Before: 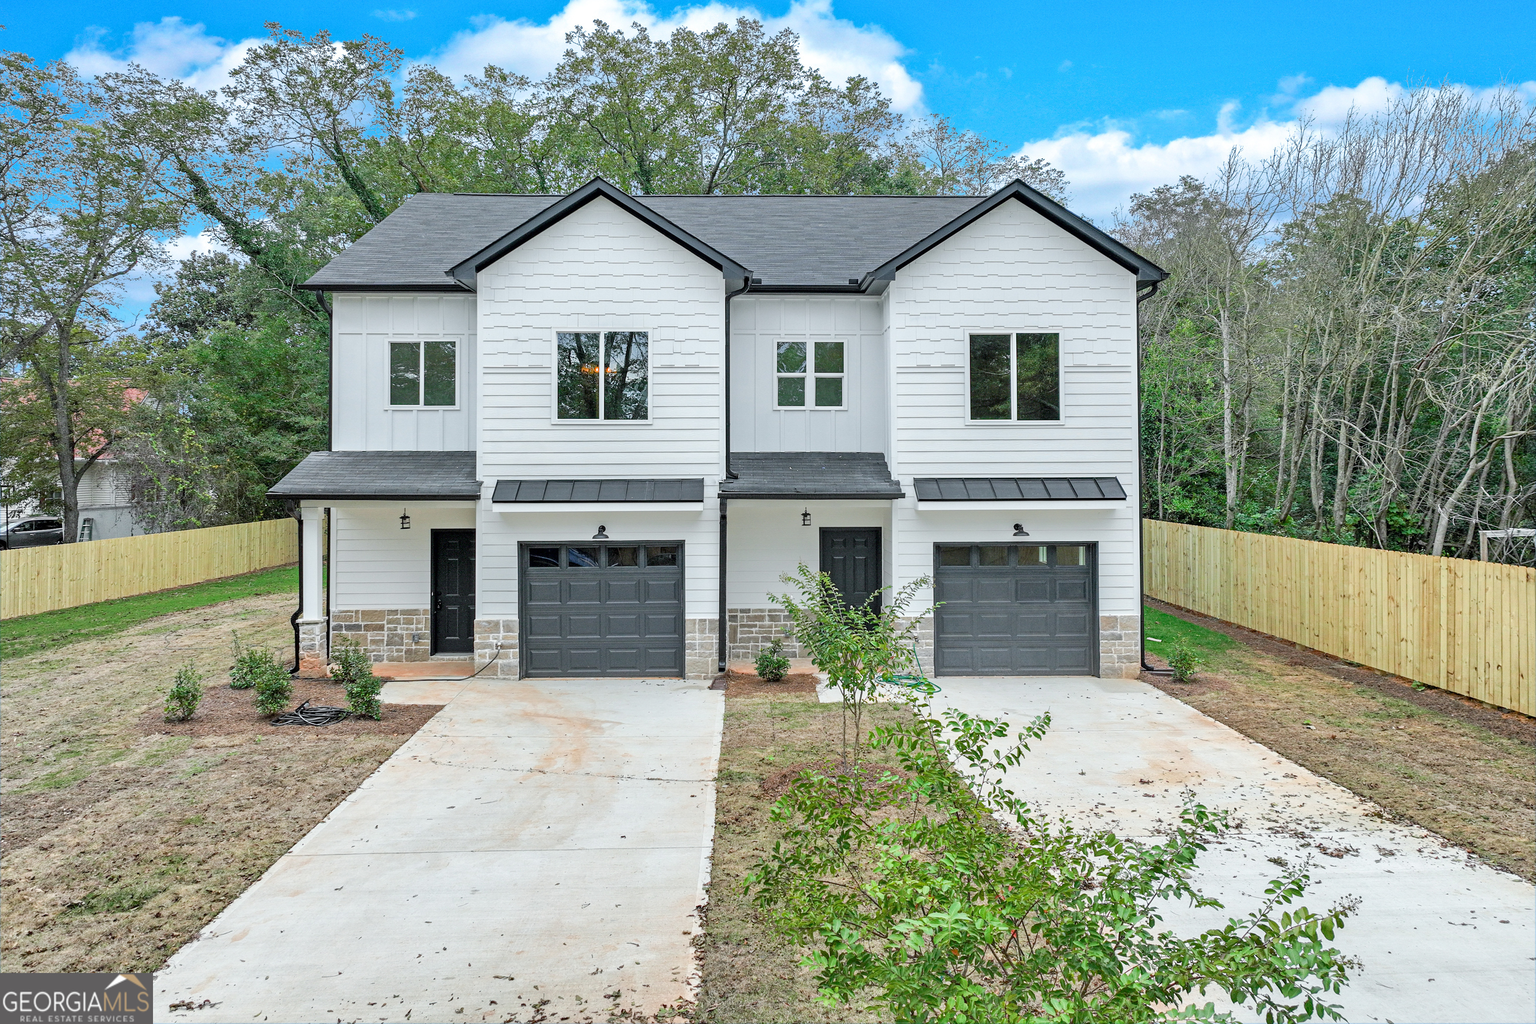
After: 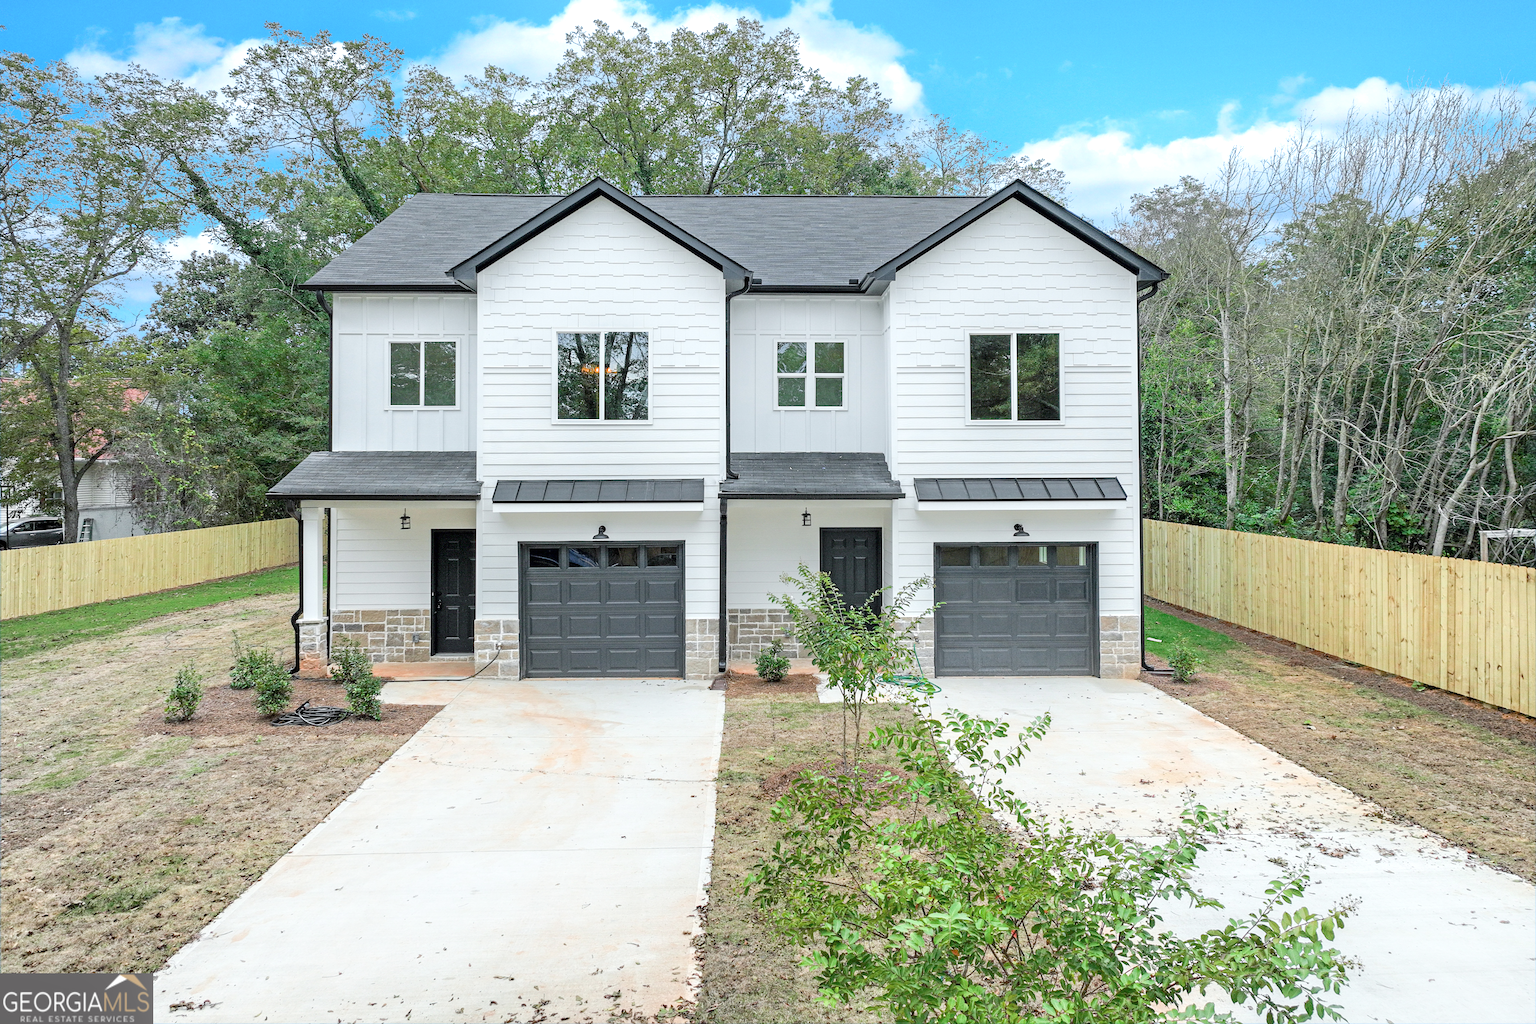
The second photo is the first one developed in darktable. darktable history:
shadows and highlights: shadows -26.05, highlights 49.39, soften with gaussian
exposure: exposure 0.173 EV, compensate highlight preservation false
contrast brightness saturation: saturation -0.06
